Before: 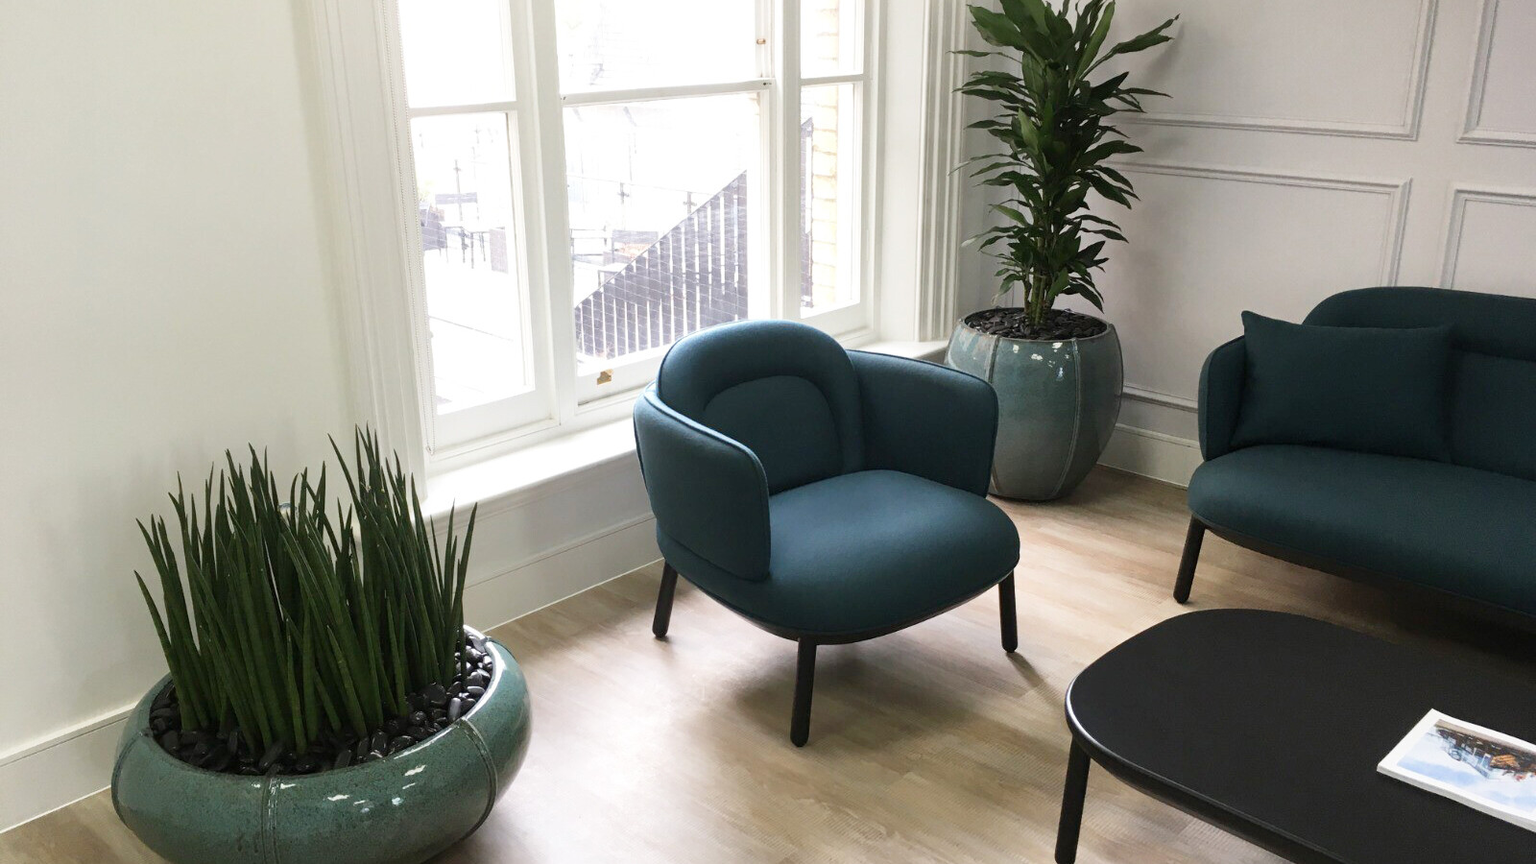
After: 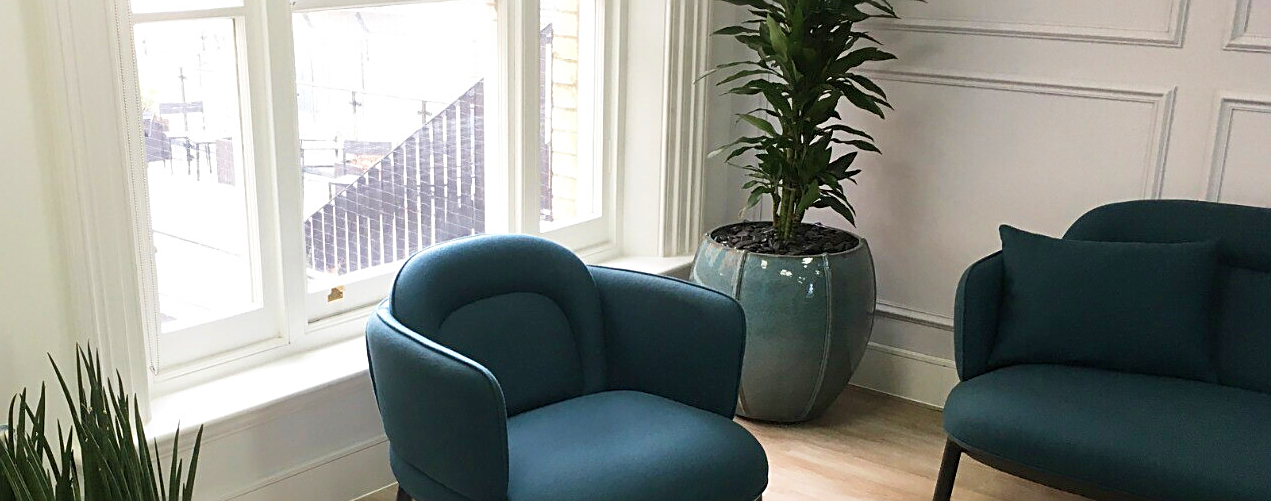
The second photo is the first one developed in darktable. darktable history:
sharpen: on, module defaults
crop: left 18.38%, top 11.092%, right 2.134%, bottom 33.217%
velvia: on, module defaults
